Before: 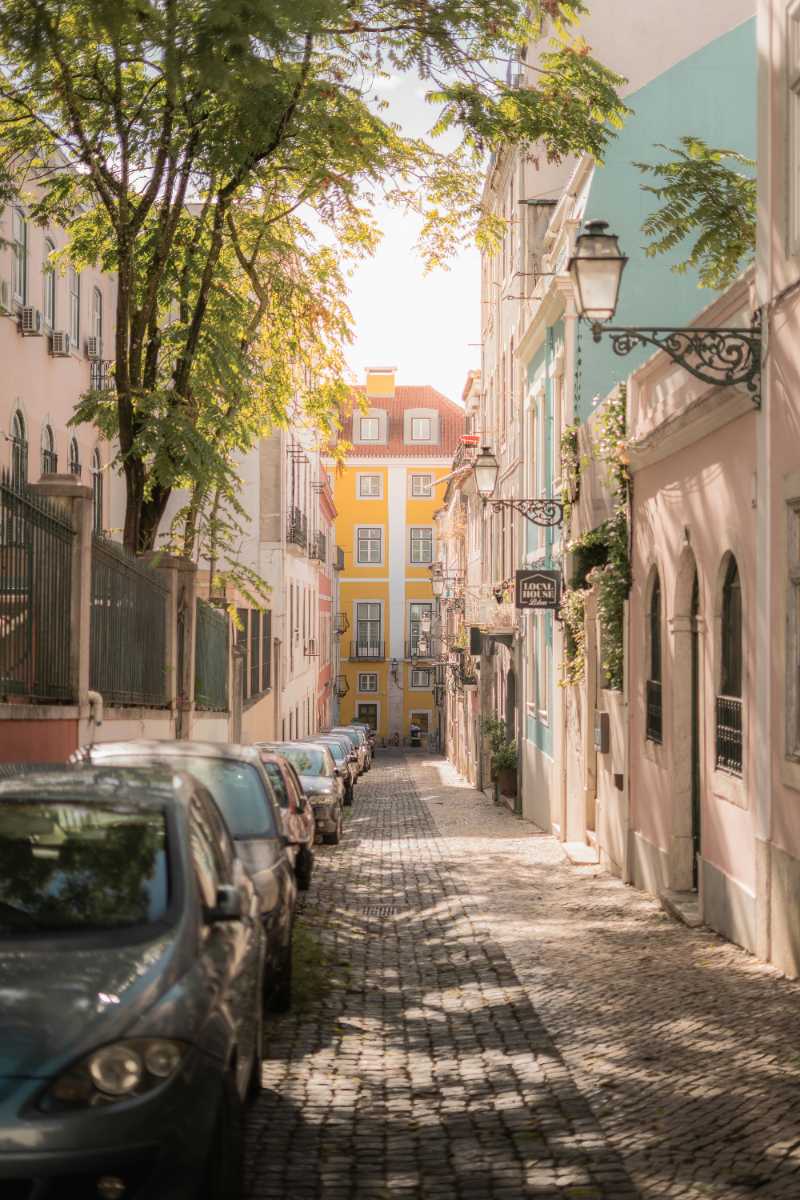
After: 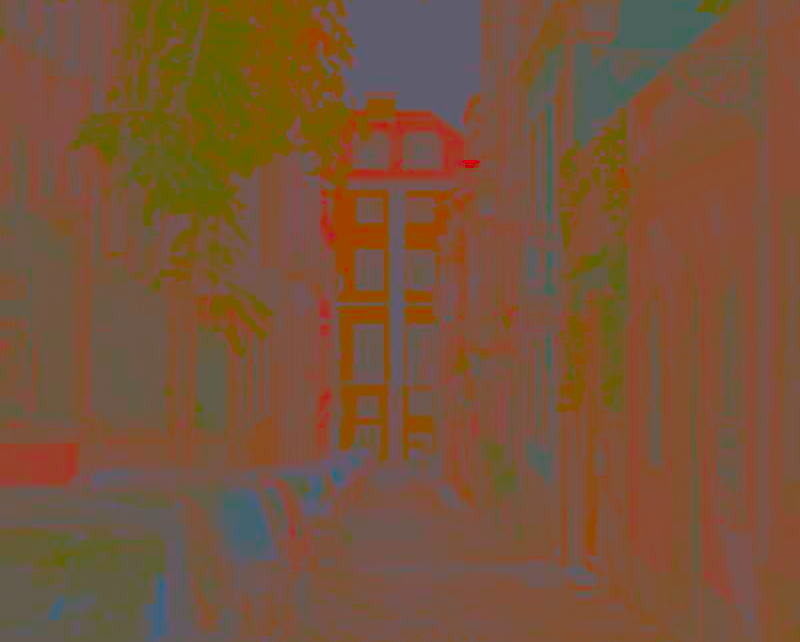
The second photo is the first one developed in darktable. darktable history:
contrast brightness saturation: contrast -0.99, brightness -0.17, saturation 0.75
crop and rotate: top 23.043%, bottom 23.437%
white balance: red 0.974, blue 1.044
local contrast: highlights 68%, shadows 68%, detail 82%, midtone range 0.325
color correction: highlights a* 12.23, highlights b* 5.41
exposure: exposure 0.2 EV, compensate highlight preservation false
